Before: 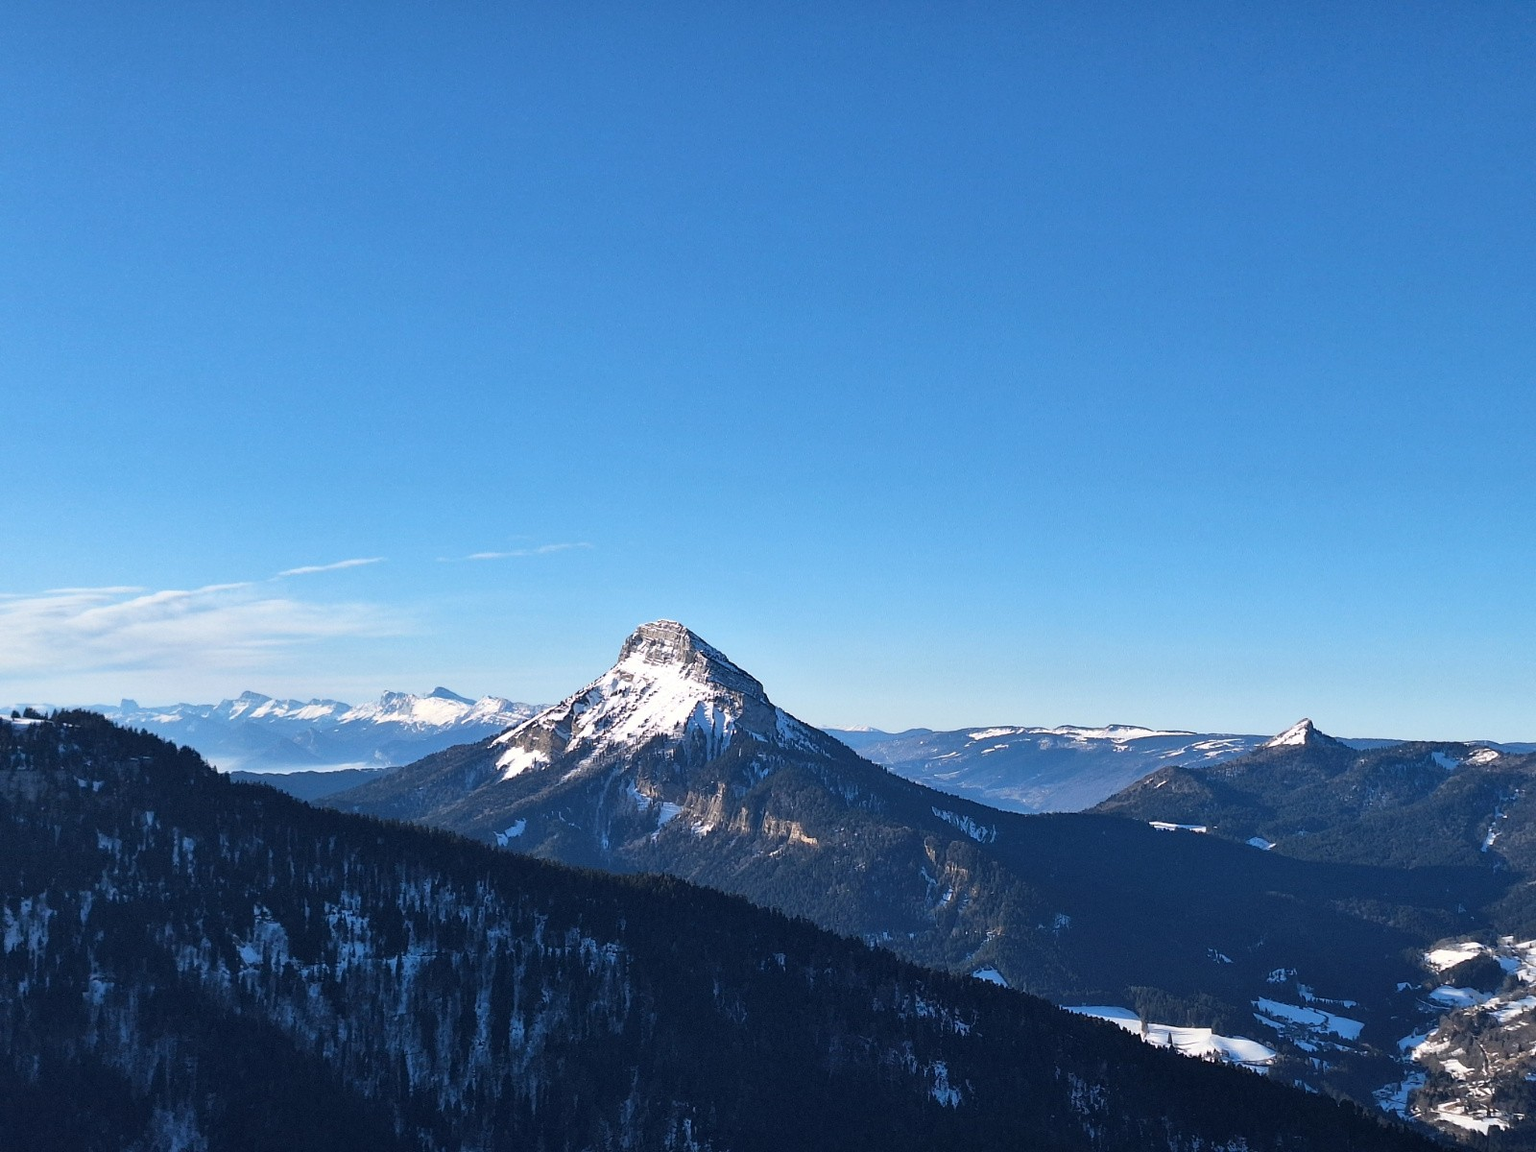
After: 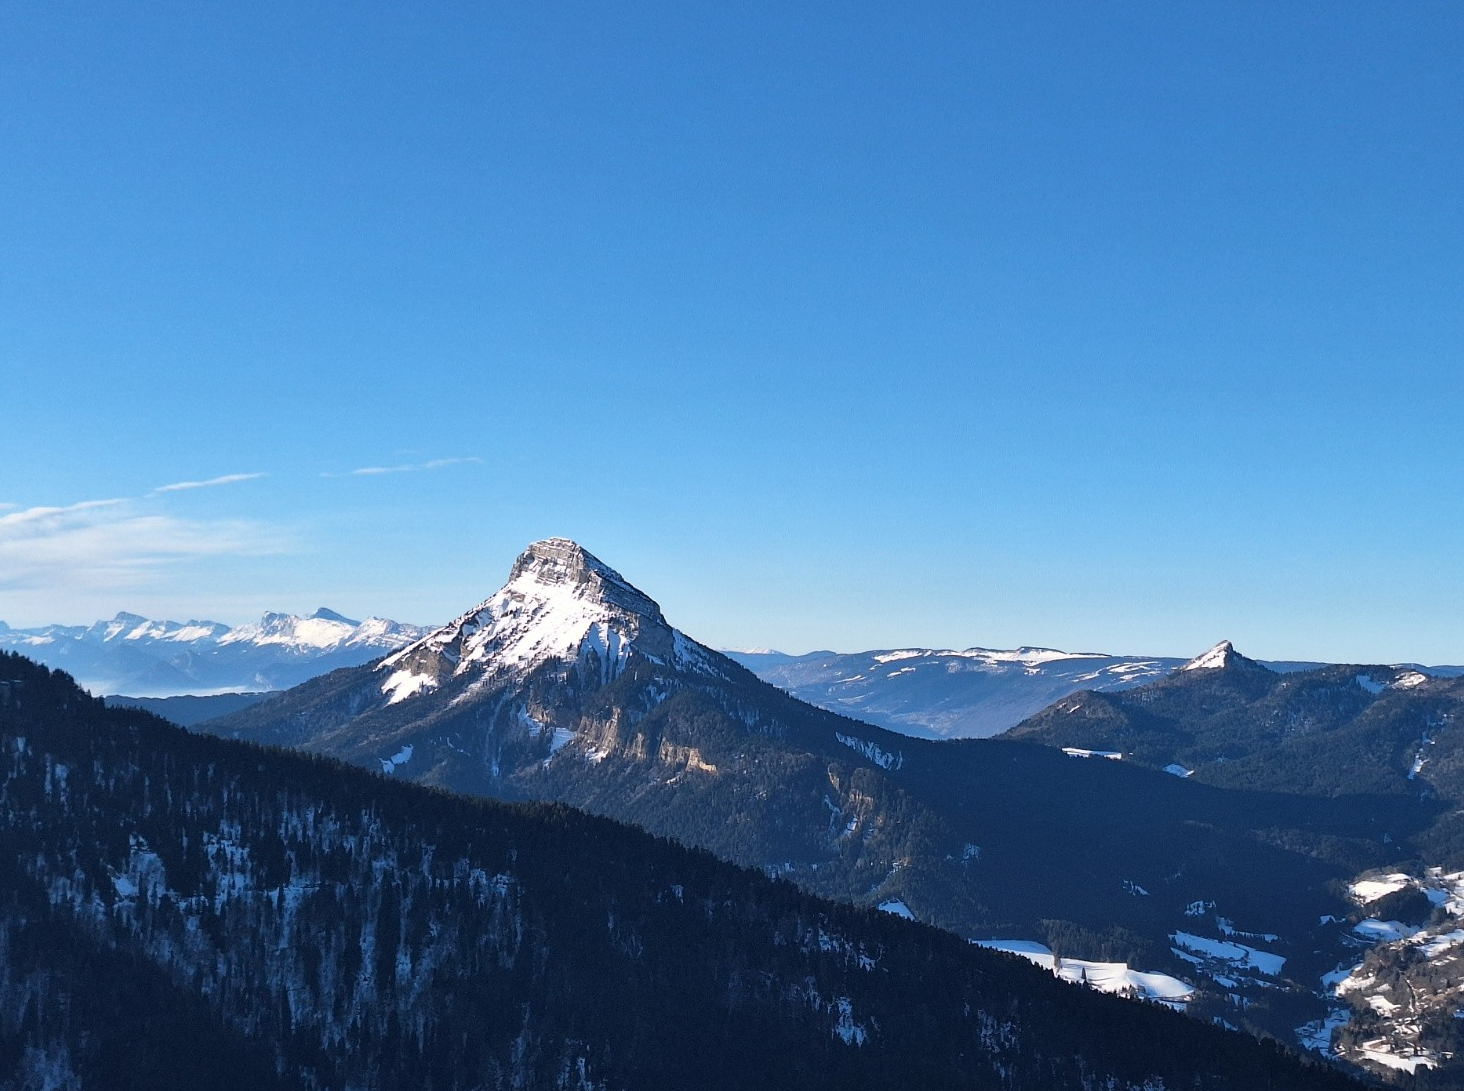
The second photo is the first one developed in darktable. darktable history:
crop and rotate: left 8.447%, top 9.006%
